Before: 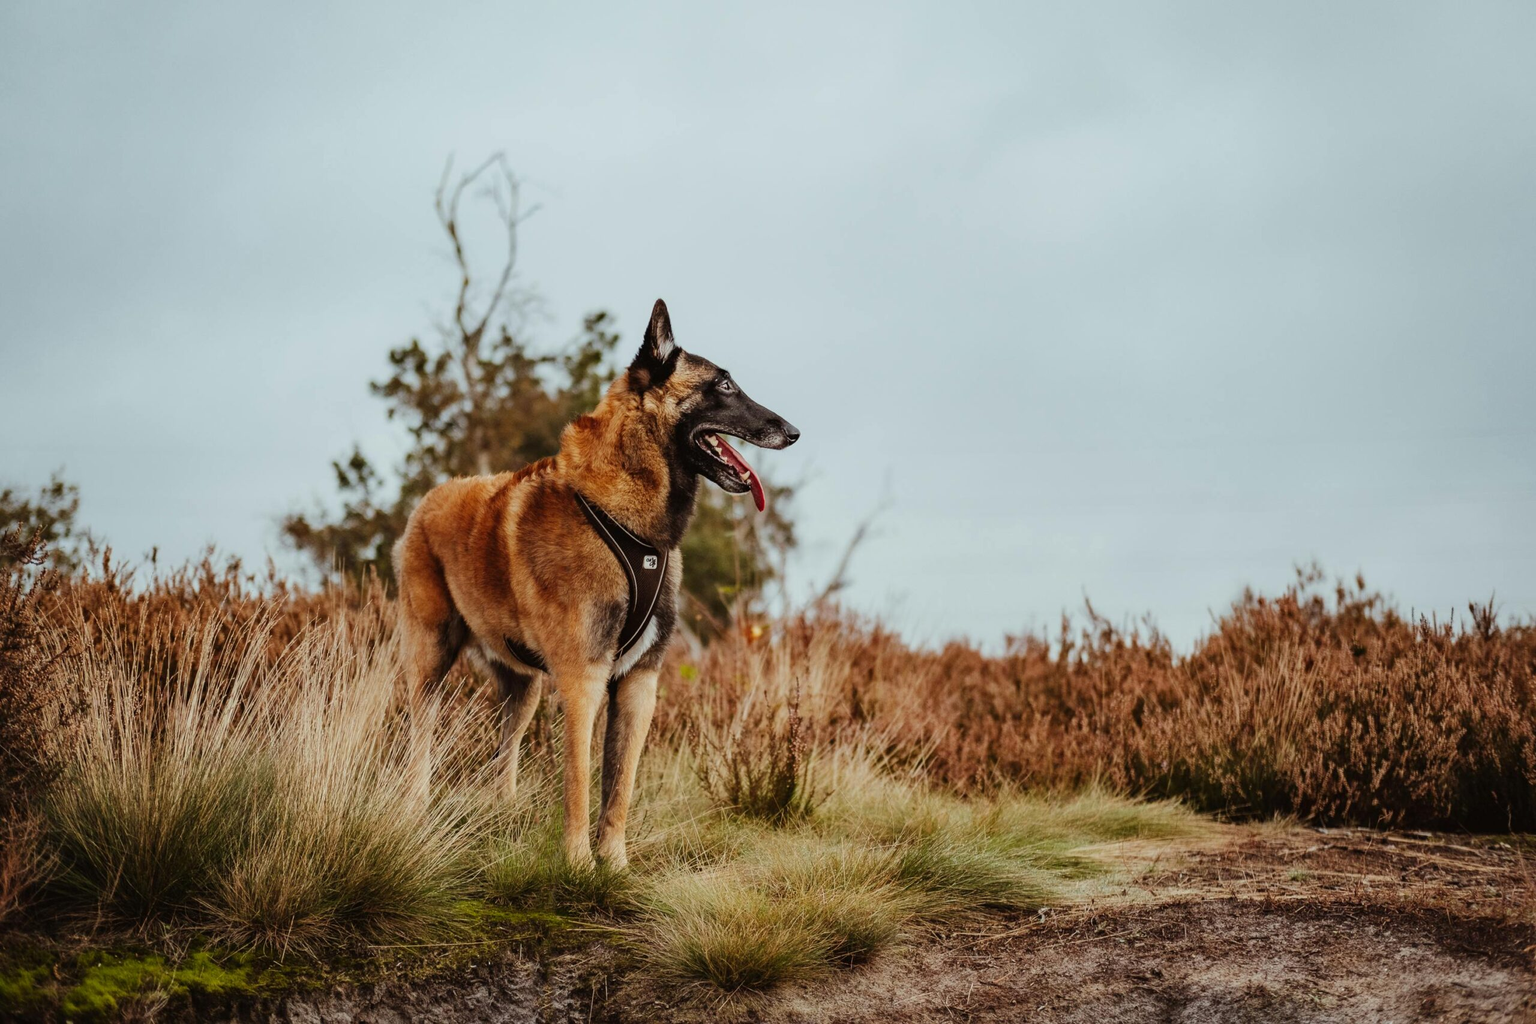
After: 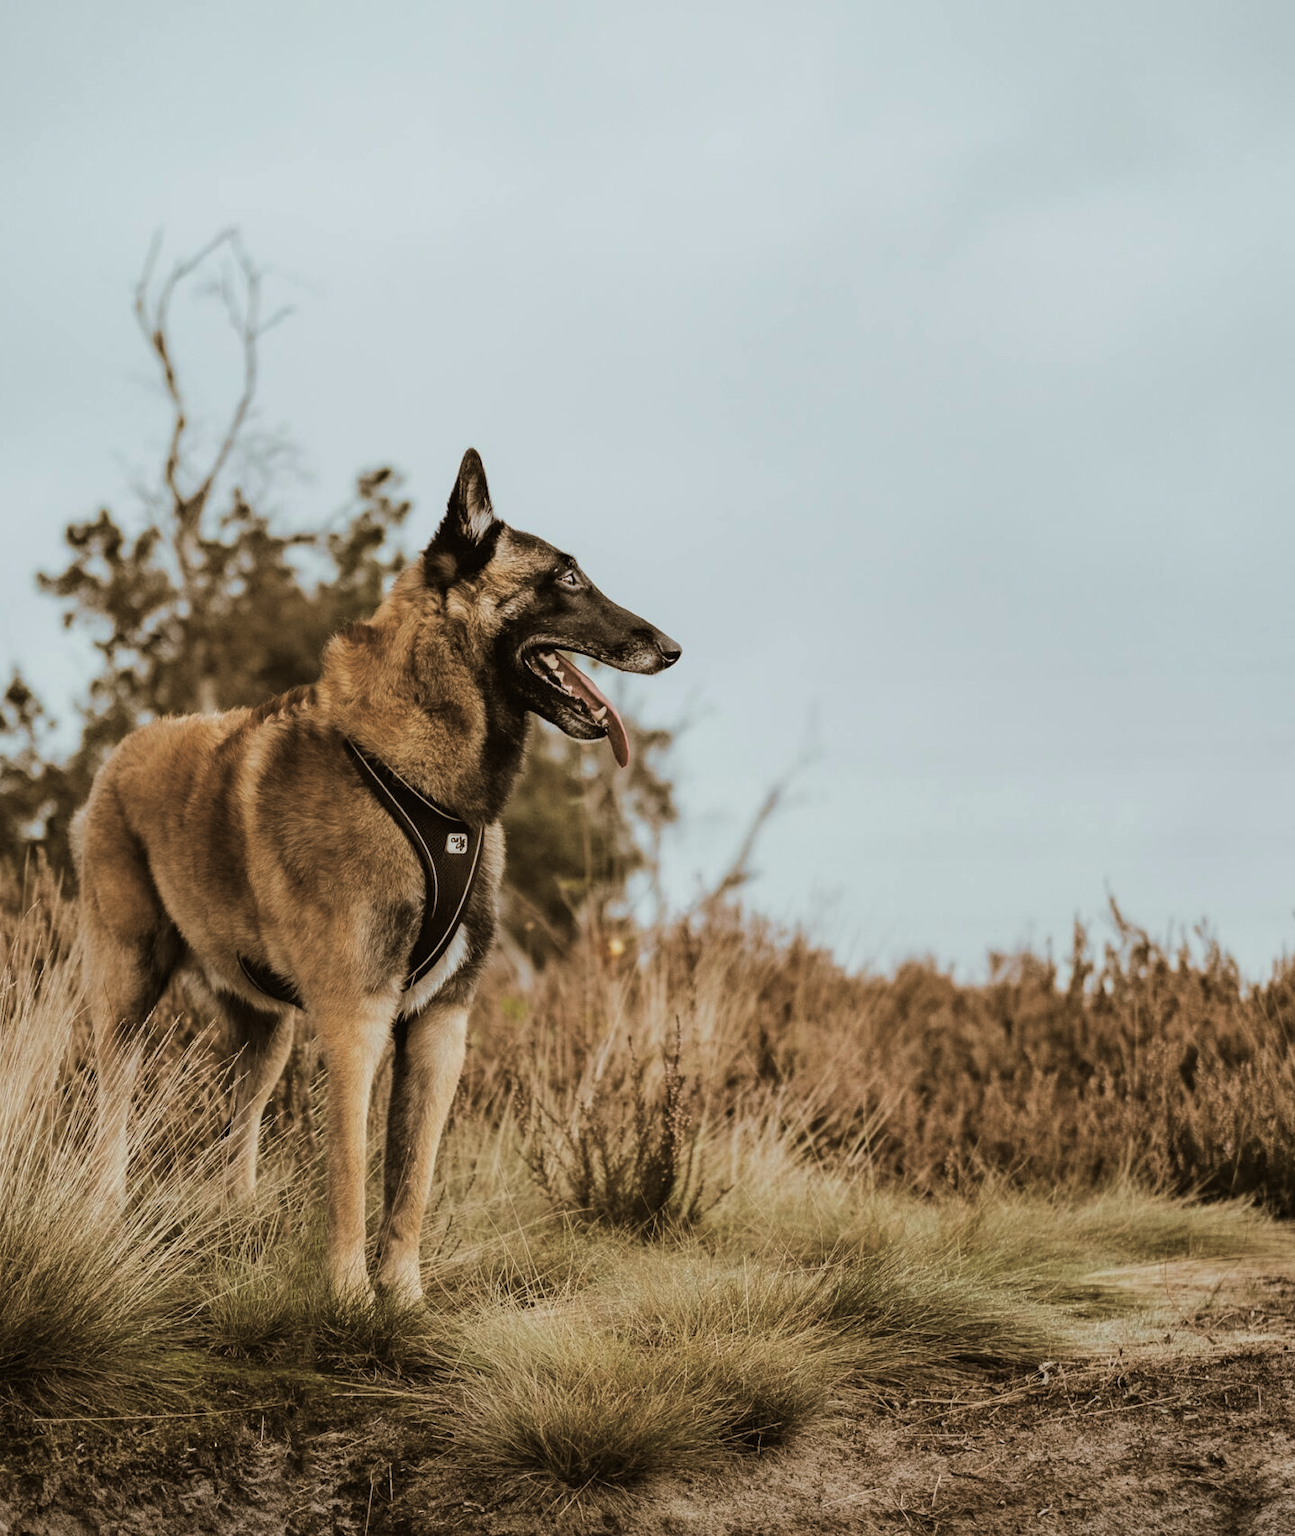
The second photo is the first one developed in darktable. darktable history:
exposure: exposure -0.021 EV, compensate highlight preservation false
crop and rotate: left 22.516%, right 21.234%
split-toning: shadows › hue 37.98°, highlights › hue 185.58°, balance -55.261
contrast brightness saturation: saturation -0.17
